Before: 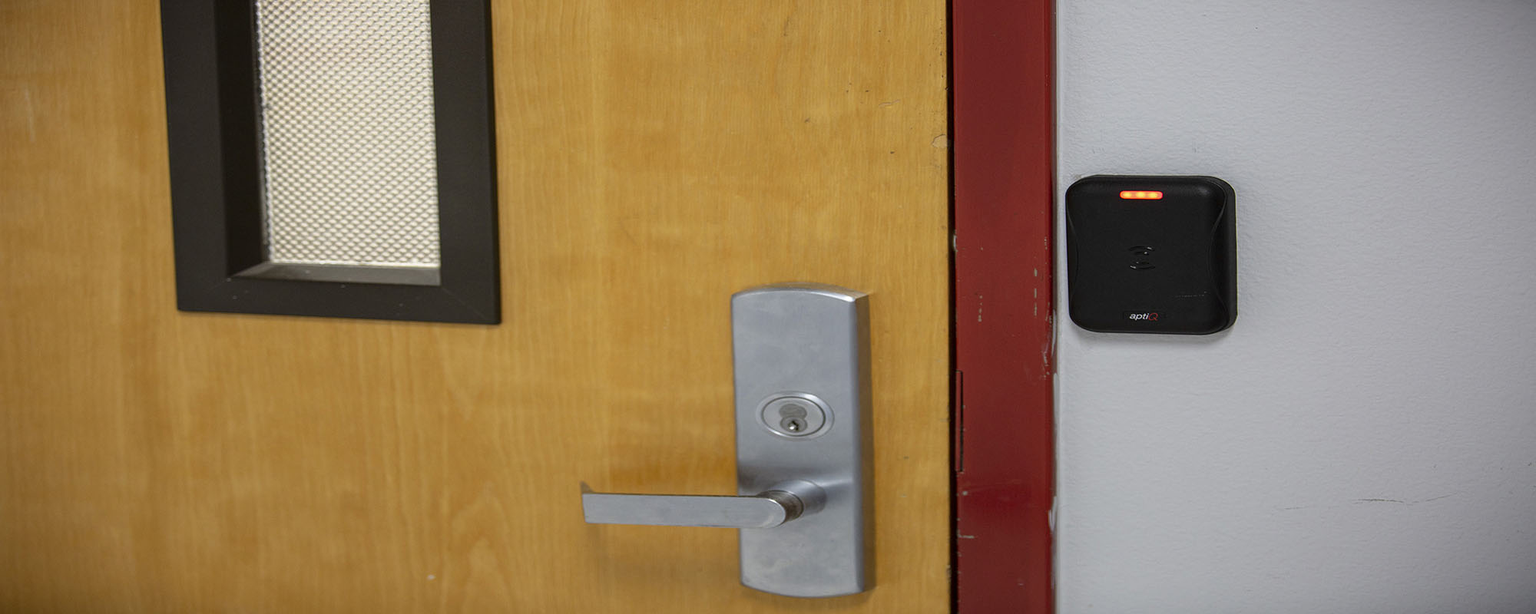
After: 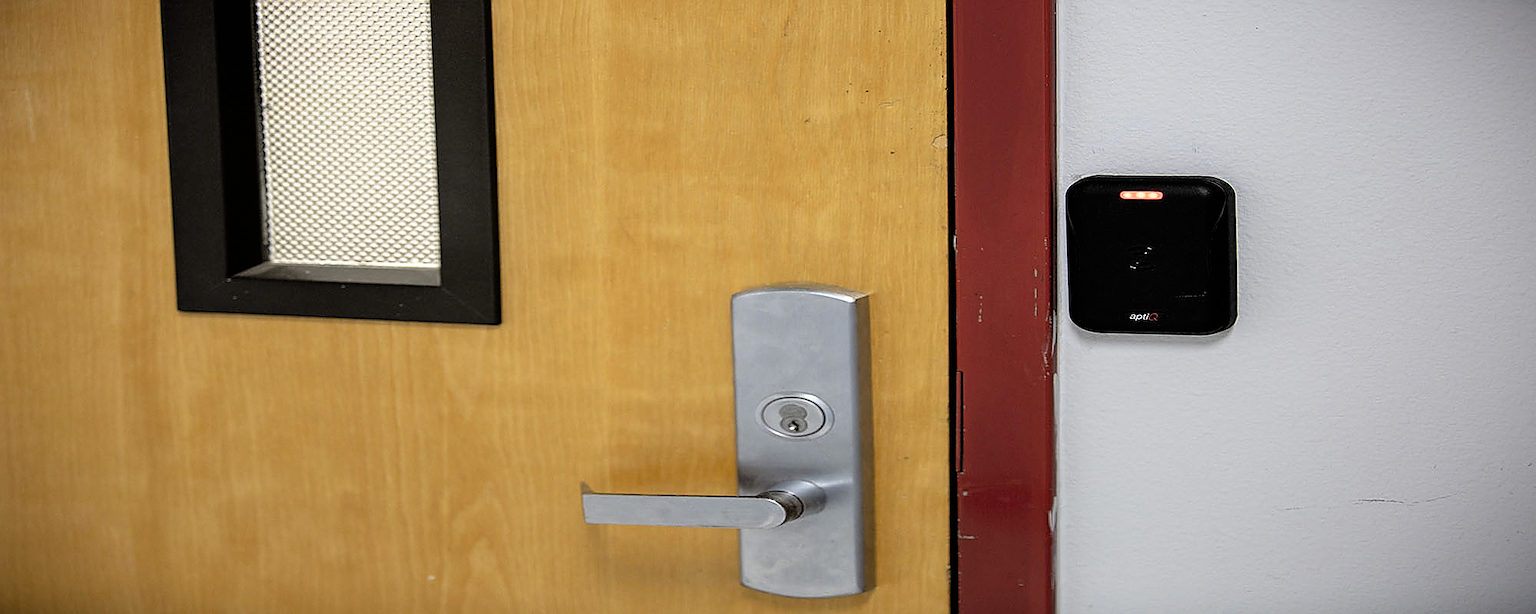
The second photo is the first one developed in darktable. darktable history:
exposure: exposure 0.296 EV, compensate highlight preservation false
sharpen: radius 1.387, amount 1.243, threshold 0.771
filmic rgb: black relative exposure -4.91 EV, white relative exposure 2.84 EV, hardness 3.7, color science v6 (2022)
